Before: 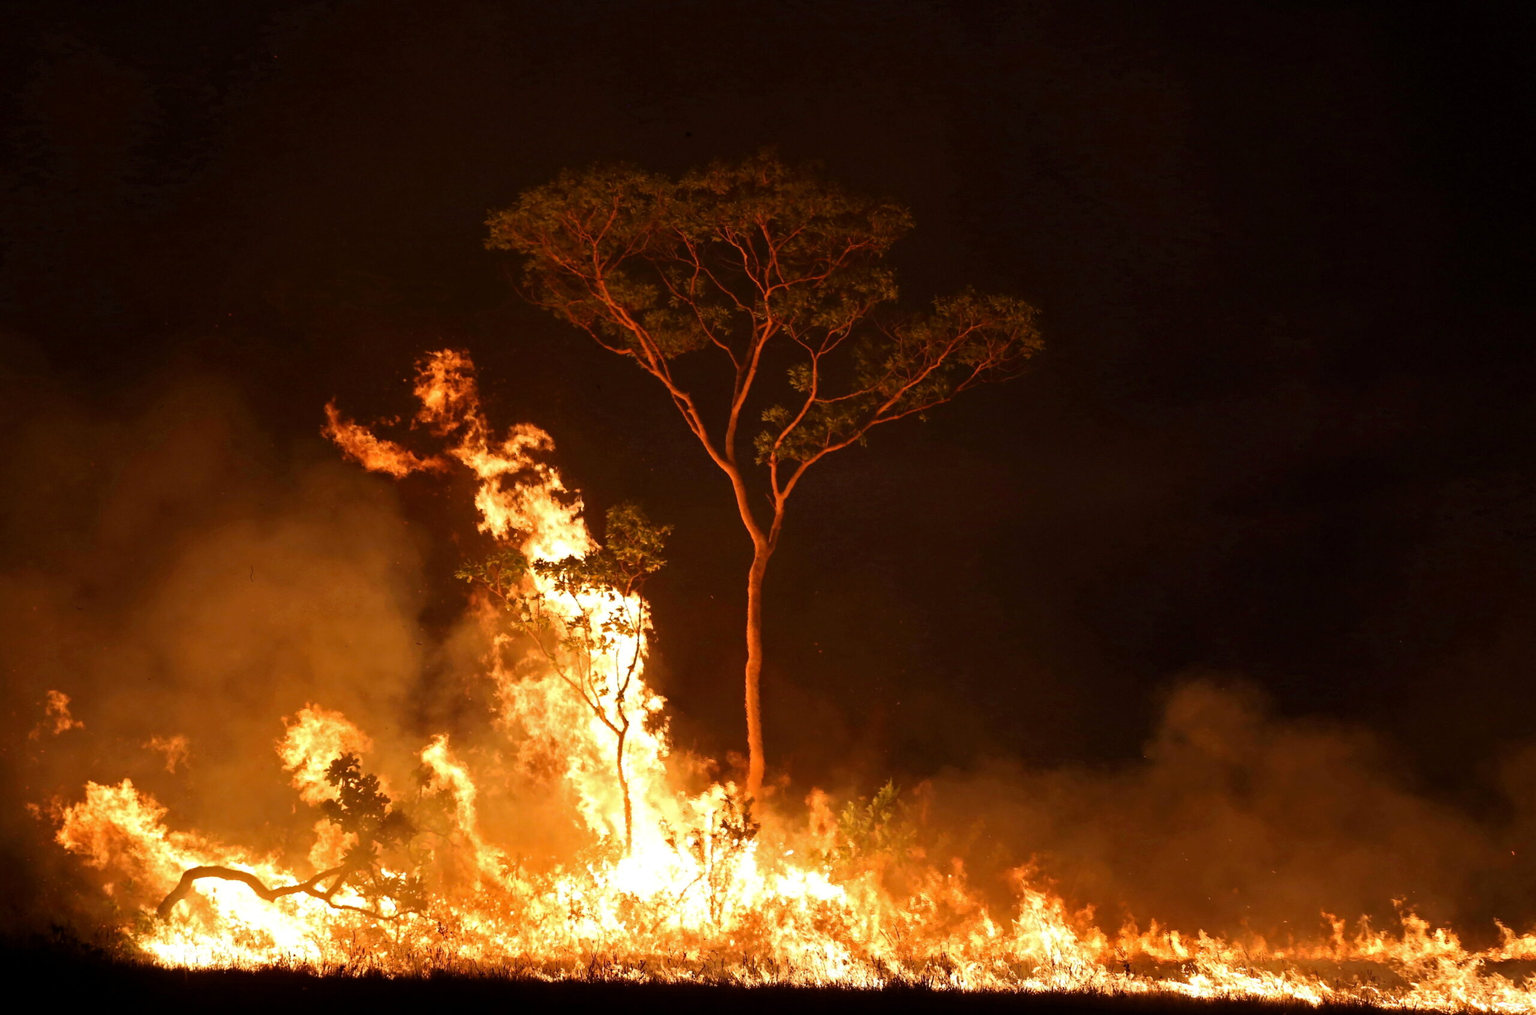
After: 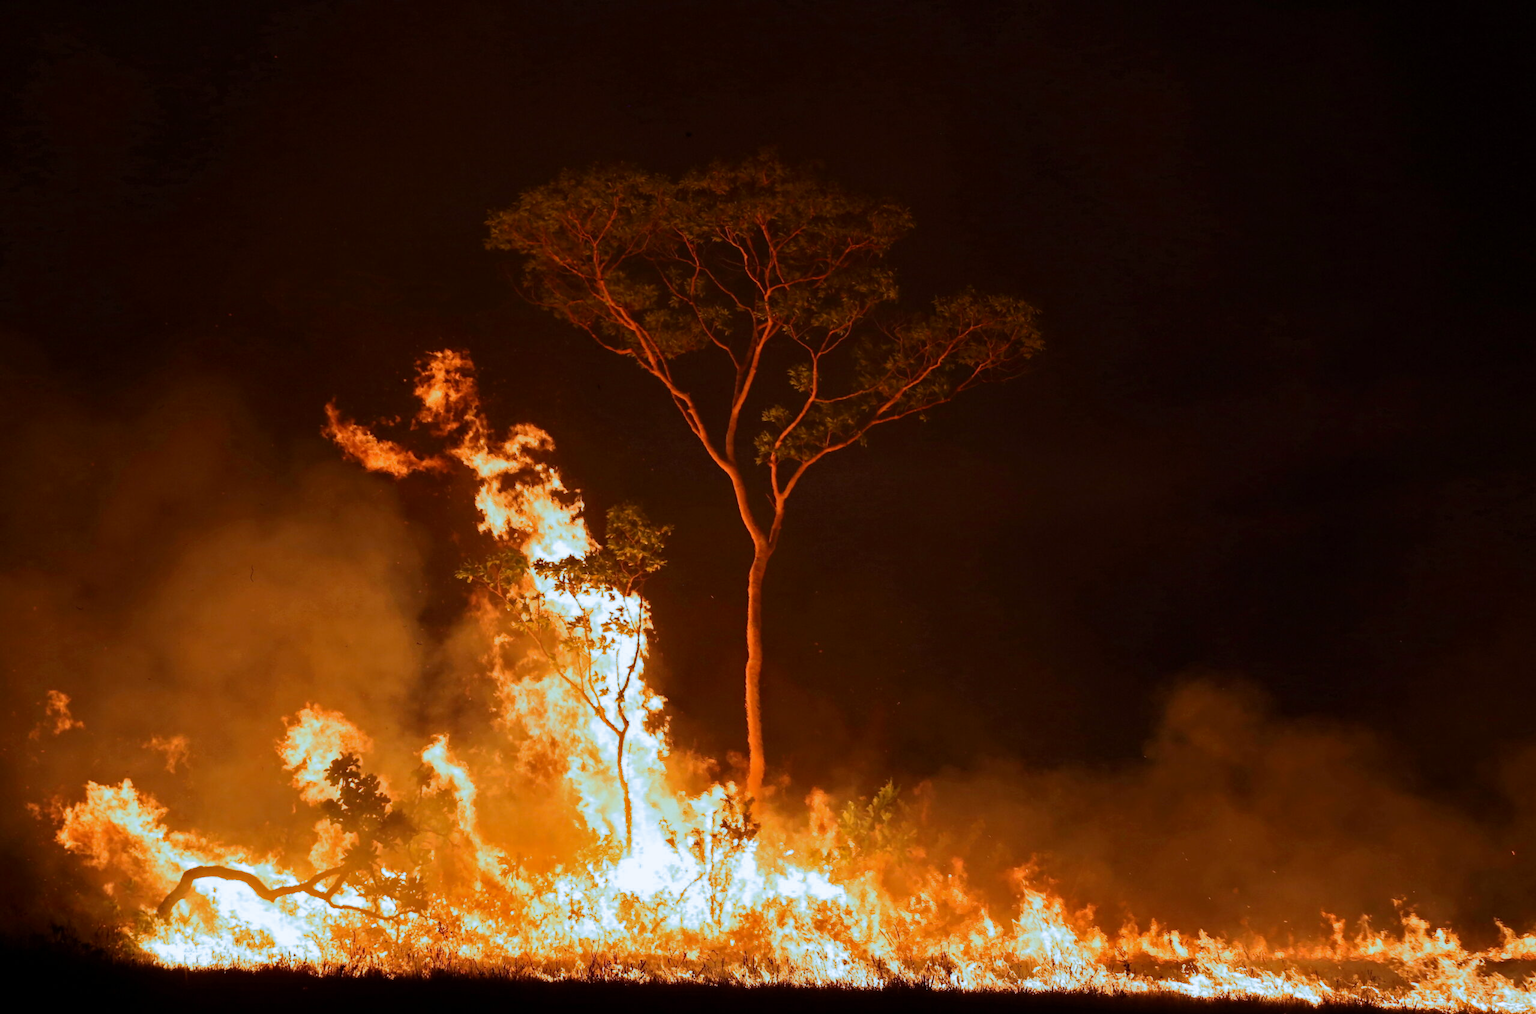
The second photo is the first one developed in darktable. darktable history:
split-toning: shadows › hue 351.18°, shadows › saturation 0.86, highlights › hue 218.82°, highlights › saturation 0.73, balance -19.167
shadows and highlights: shadows -20, white point adjustment -2, highlights -35
